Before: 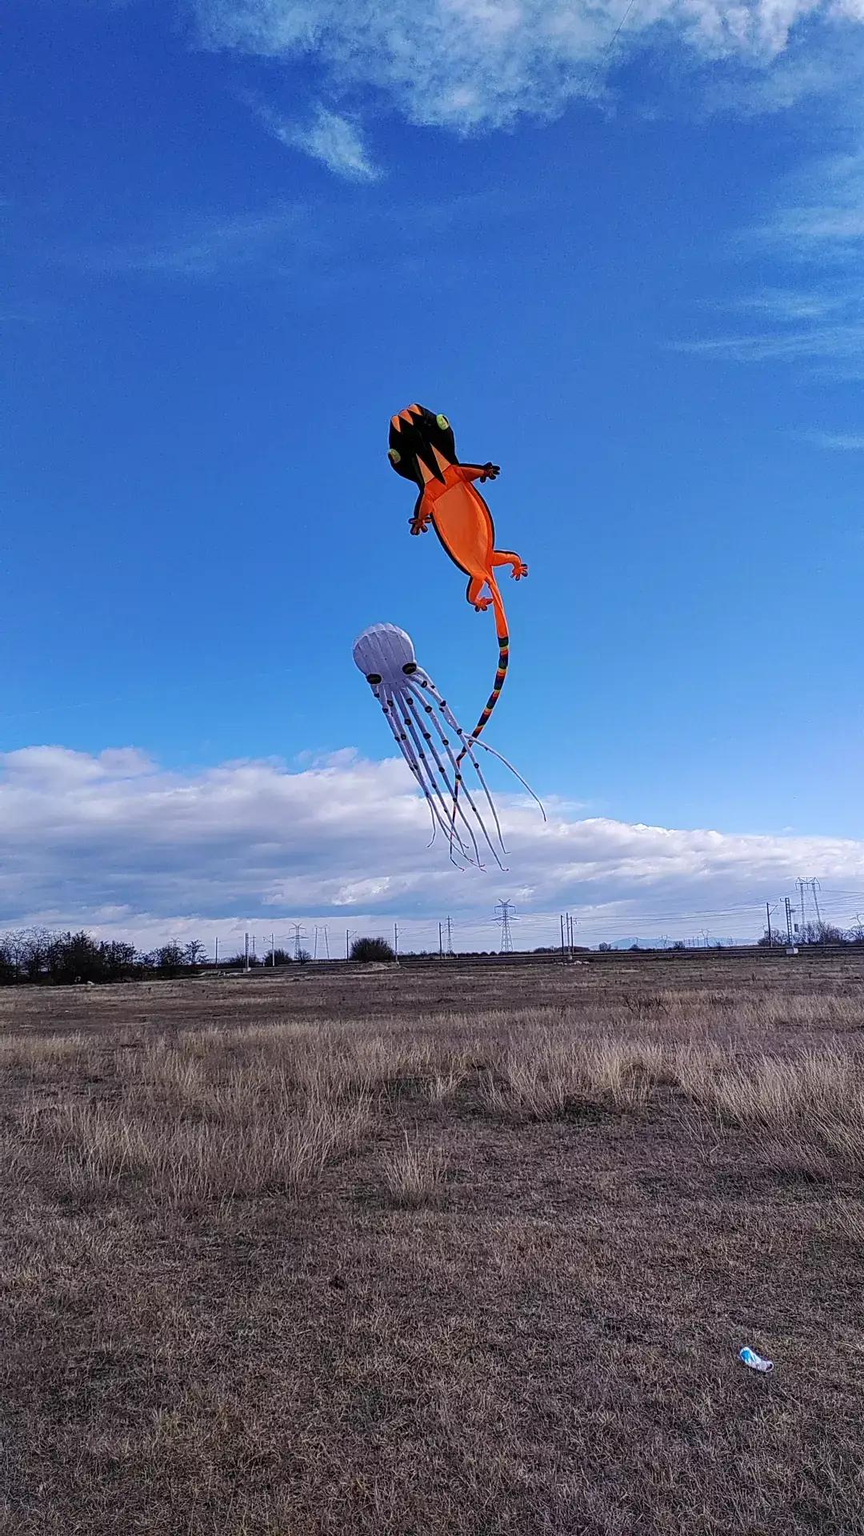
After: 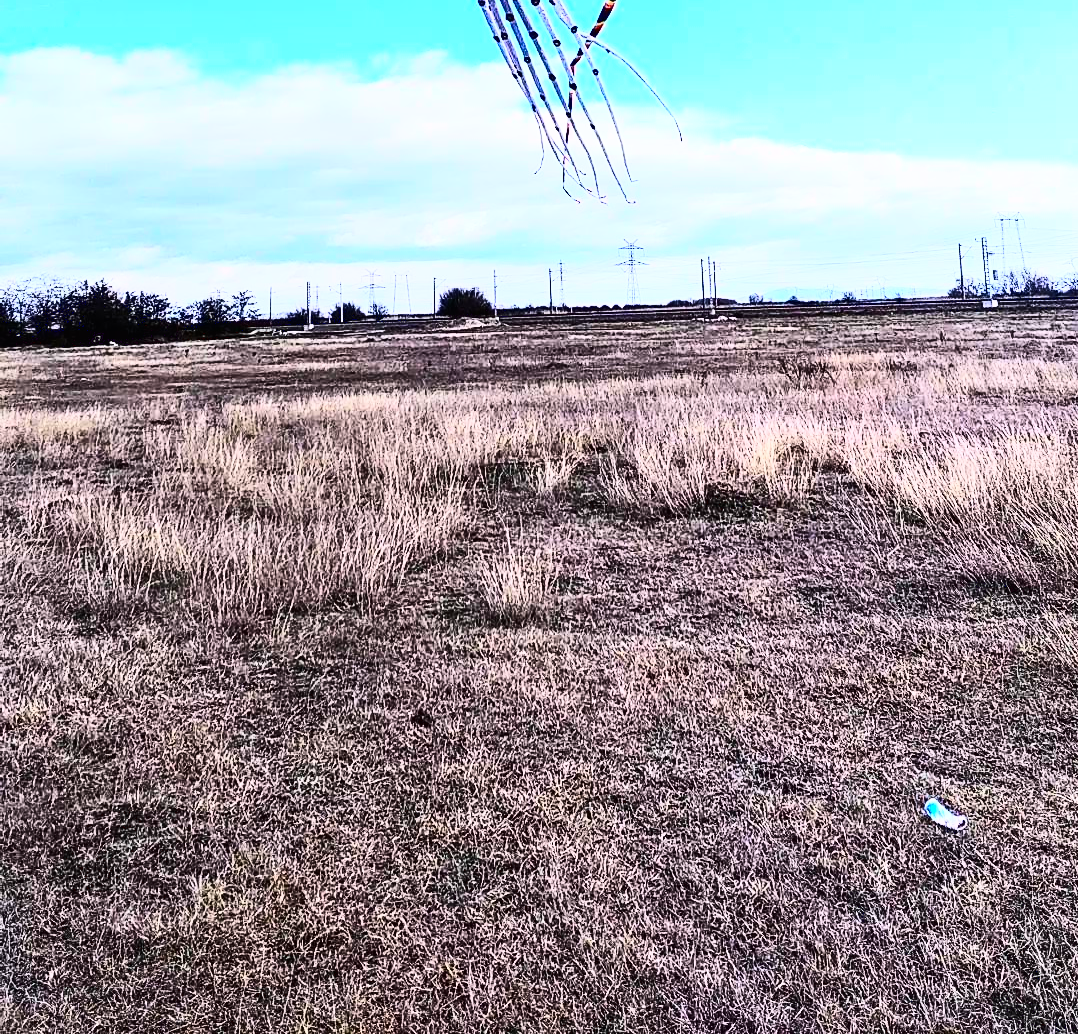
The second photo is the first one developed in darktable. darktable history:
tone equalizer: edges refinement/feathering 500, mask exposure compensation -1.57 EV, preserve details no
contrast brightness saturation: contrast 0.415, brightness 0.109, saturation 0.211
crop and rotate: top 46.132%, right 0.115%
base curve: curves: ch0 [(0, 0.003) (0.001, 0.002) (0.006, 0.004) (0.02, 0.022) (0.048, 0.086) (0.094, 0.234) (0.162, 0.431) (0.258, 0.629) (0.385, 0.8) (0.548, 0.918) (0.751, 0.988) (1, 1)]
